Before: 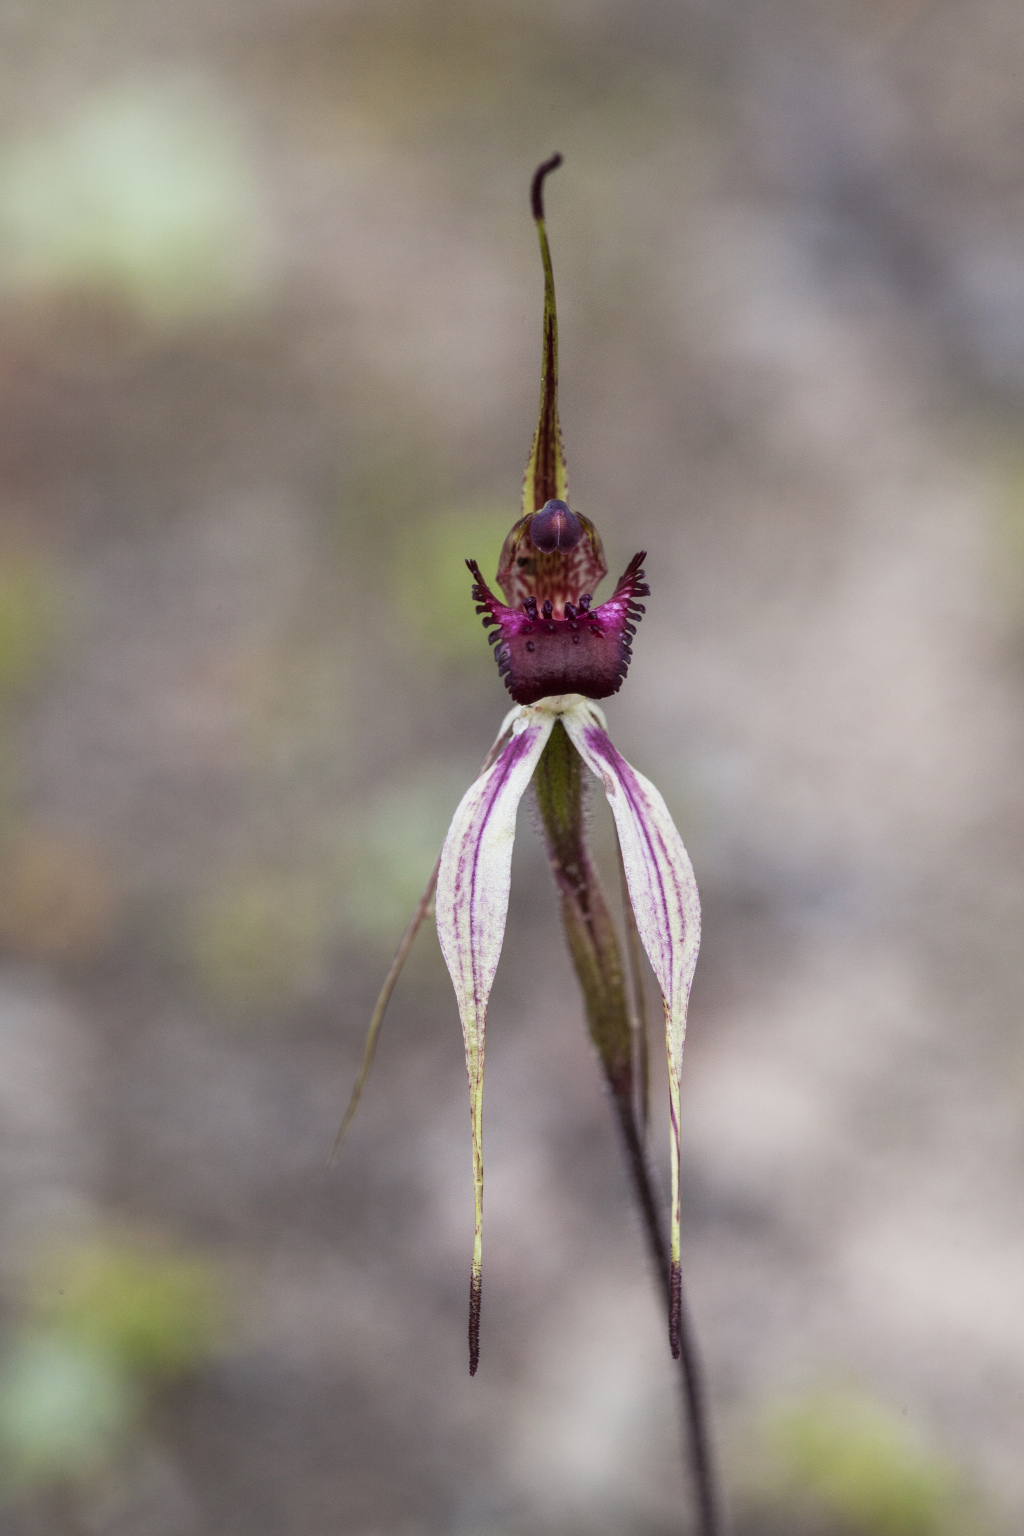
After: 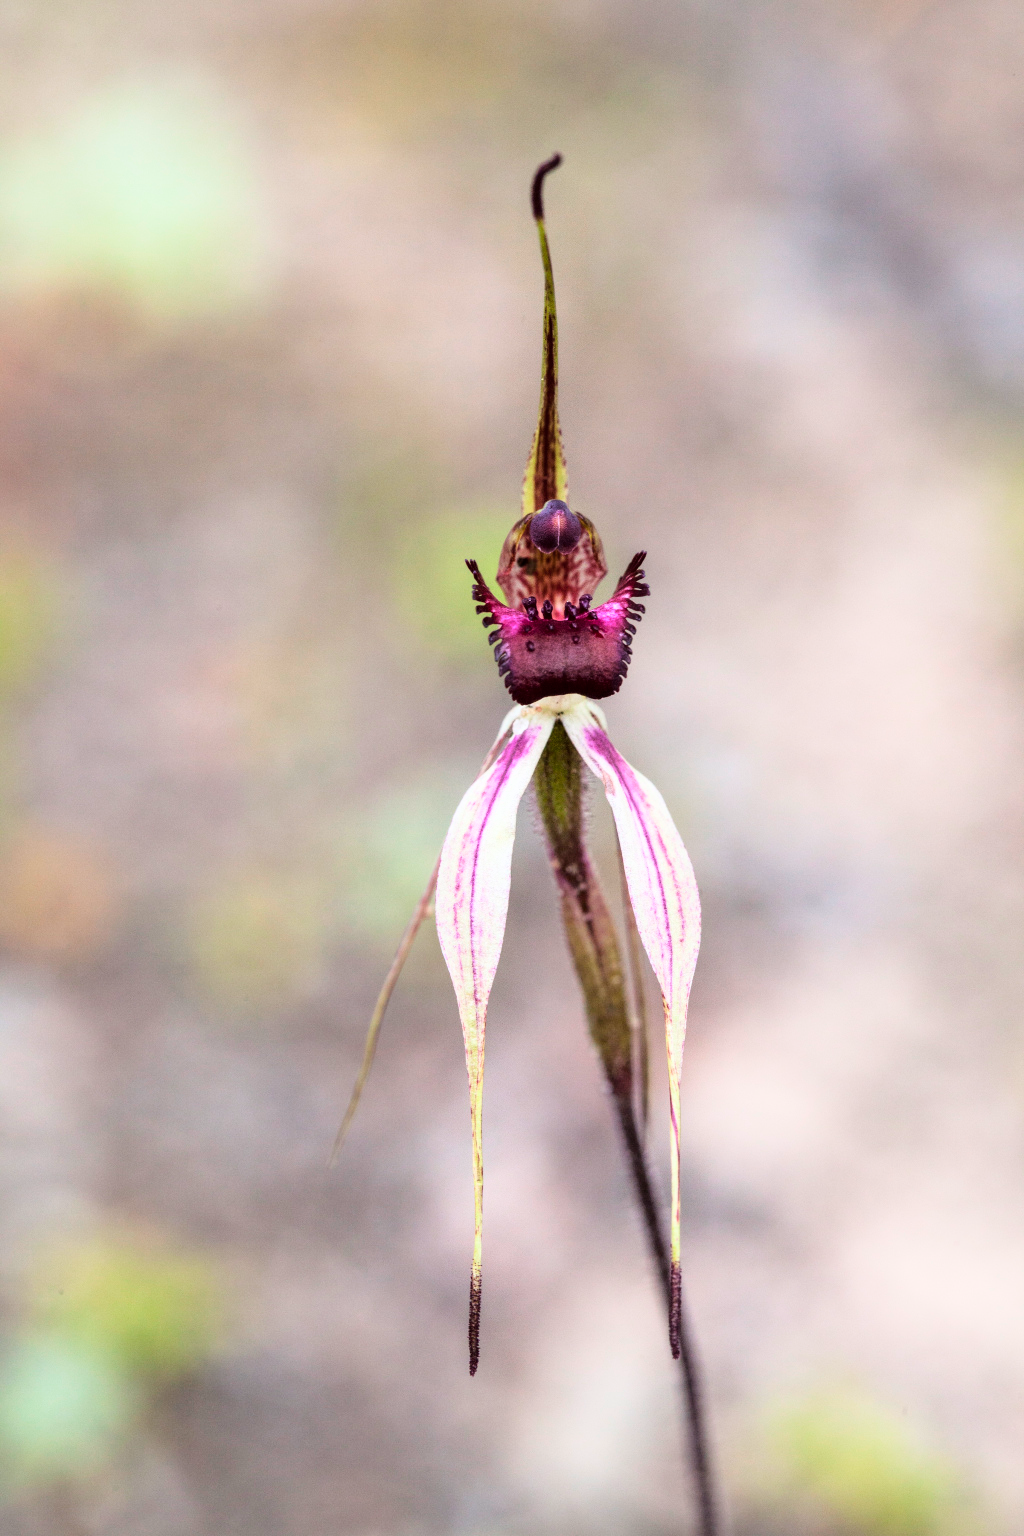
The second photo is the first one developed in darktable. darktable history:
tone equalizer: mask exposure compensation -0.514 EV
base curve: curves: ch0 [(0, 0) (0.008, 0.007) (0.022, 0.029) (0.048, 0.089) (0.092, 0.197) (0.191, 0.399) (0.275, 0.534) (0.357, 0.65) (0.477, 0.78) (0.542, 0.833) (0.799, 0.973) (1, 1)]
